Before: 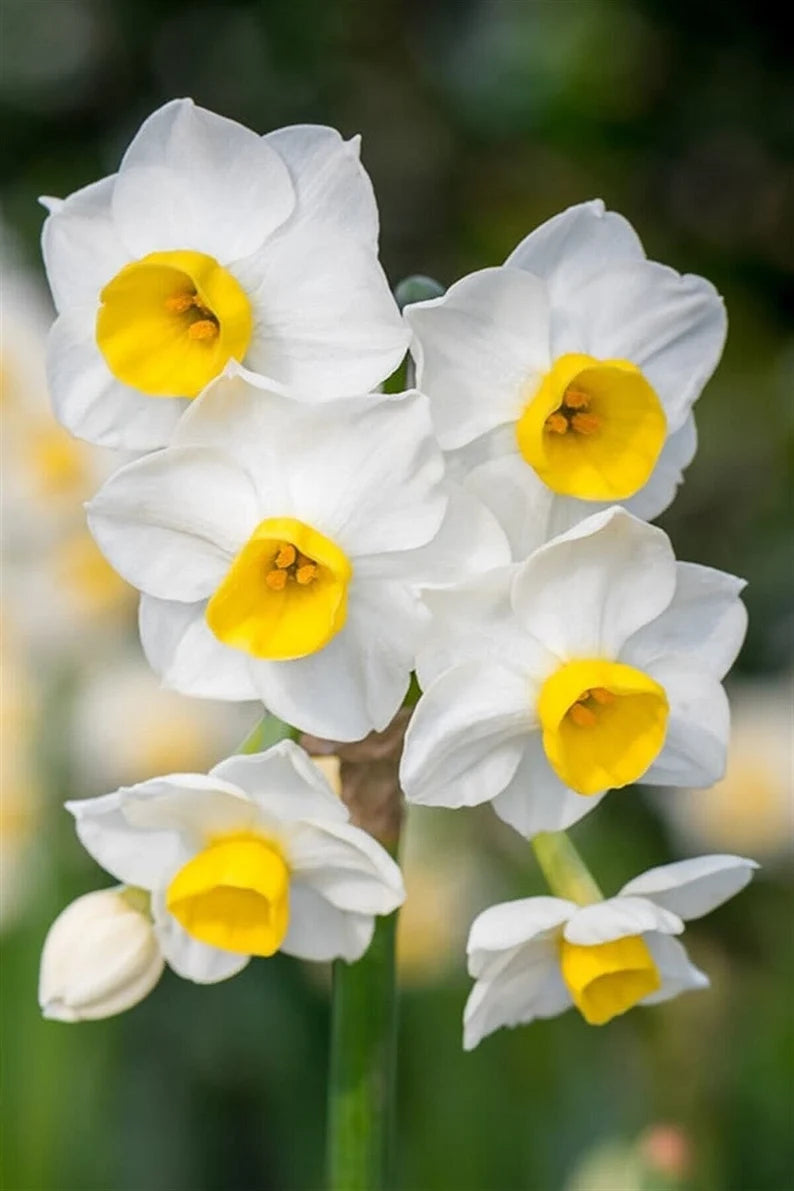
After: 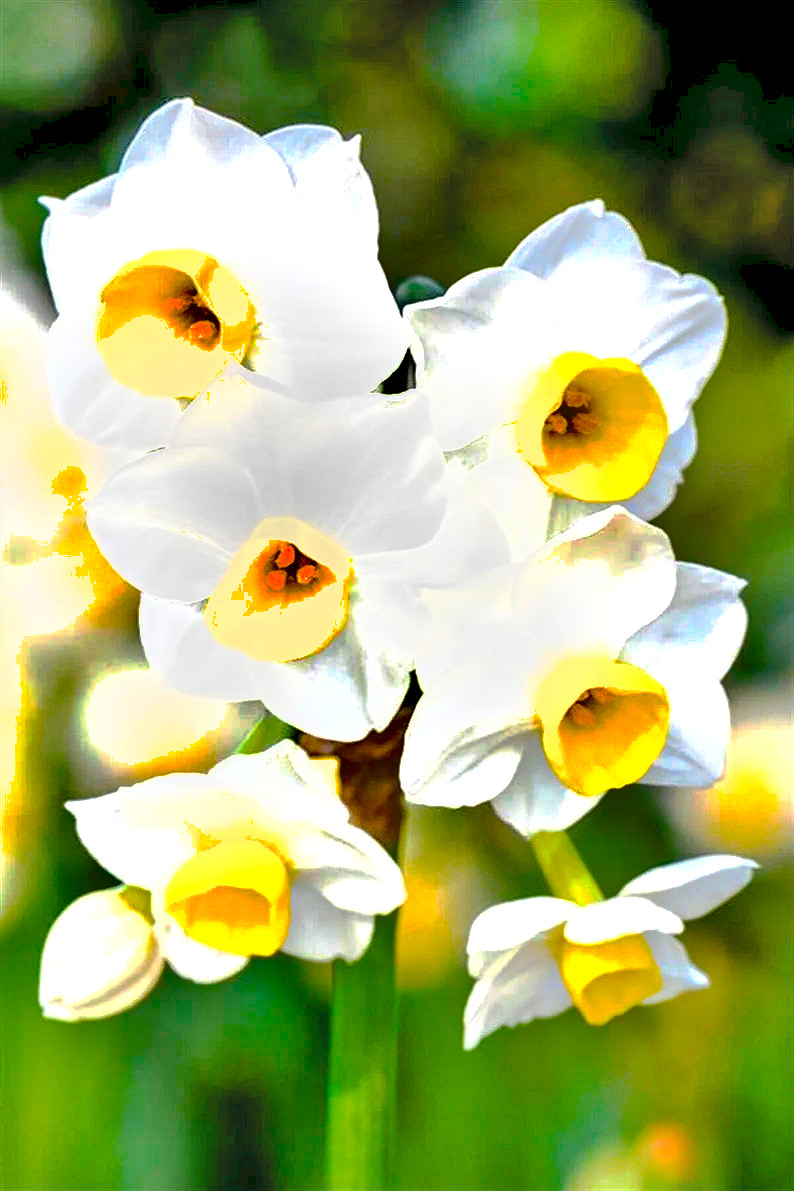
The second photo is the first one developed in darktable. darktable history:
exposure: black level correction 0.008, exposure 0.979 EV, compensate highlight preservation false
shadows and highlights: soften with gaussian
tone equalizer: -7 EV 0.15 EV, -6 EV 0.6 EV, -5 EV 1.15 EV, -4 EV 1.33 EV, -3 EV 1.15 EV, -2 EV 0.6 EV, -1 EV 0.15 EV, mask exposure compensation -0.5 EV
color balance rgb: perceptual saturation grading › global saturation 100%
tone curve: curves: ch0 [(0, 0) (0.003, 0.08) (0.011, 0.088) (0.025, 0.104) (0.044, 0.122) (0.069, 0.141) (0.1, 0.161) (0.136, 0.181) (0.177, 0.209) (0.224, 0.246) (0.277, 0.293) (0.335, 0.343) (0.399, 0.399) (0.468, 0.464) (0.543, 0.54) (0.623, 0.616) (0.709, 0.694) (0.801, 0.757) (0.898, 0.821) (1, 1)], preserve colors none
